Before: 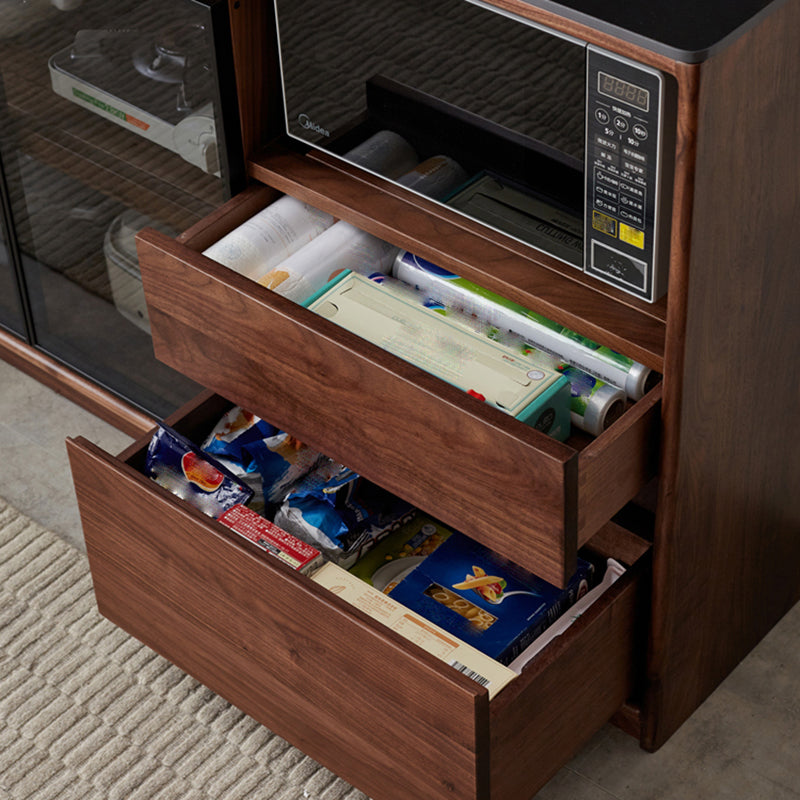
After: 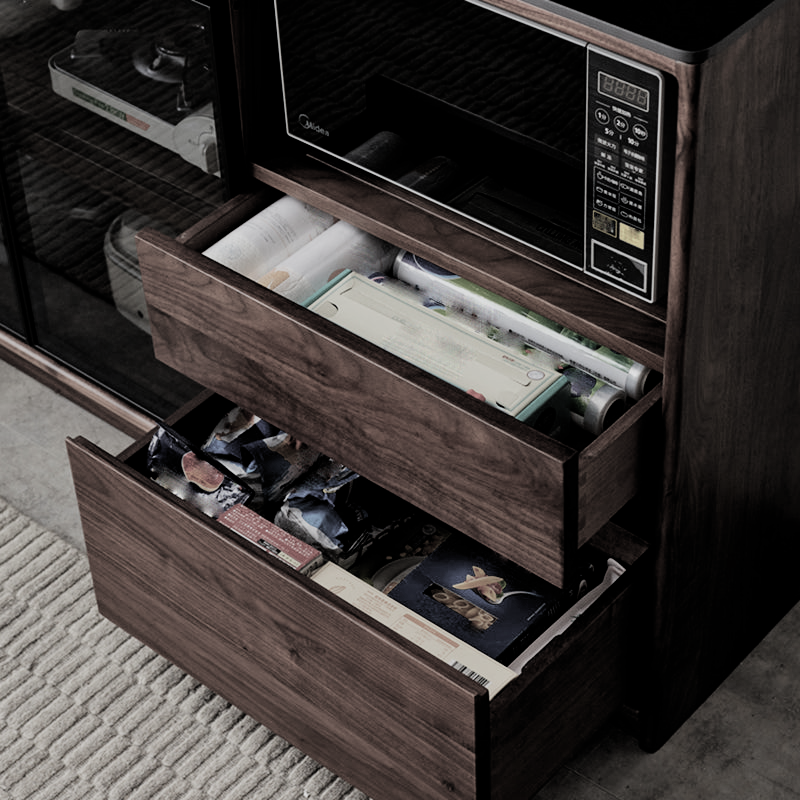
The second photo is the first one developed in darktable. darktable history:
tone equalizer: -8 EV -0.583 EV, edges refinement/feathering 500, mask exposure compensation -1.57 EV, preserve details no
filmic rgb: black relative exposure -5.15 EV, white relative exposure 3.97 EV, hardness 2.9, contrast 1.297, highlights saturation mix -29.23%, color science v4 (2020), iterations of high-quality reconstruction 0
